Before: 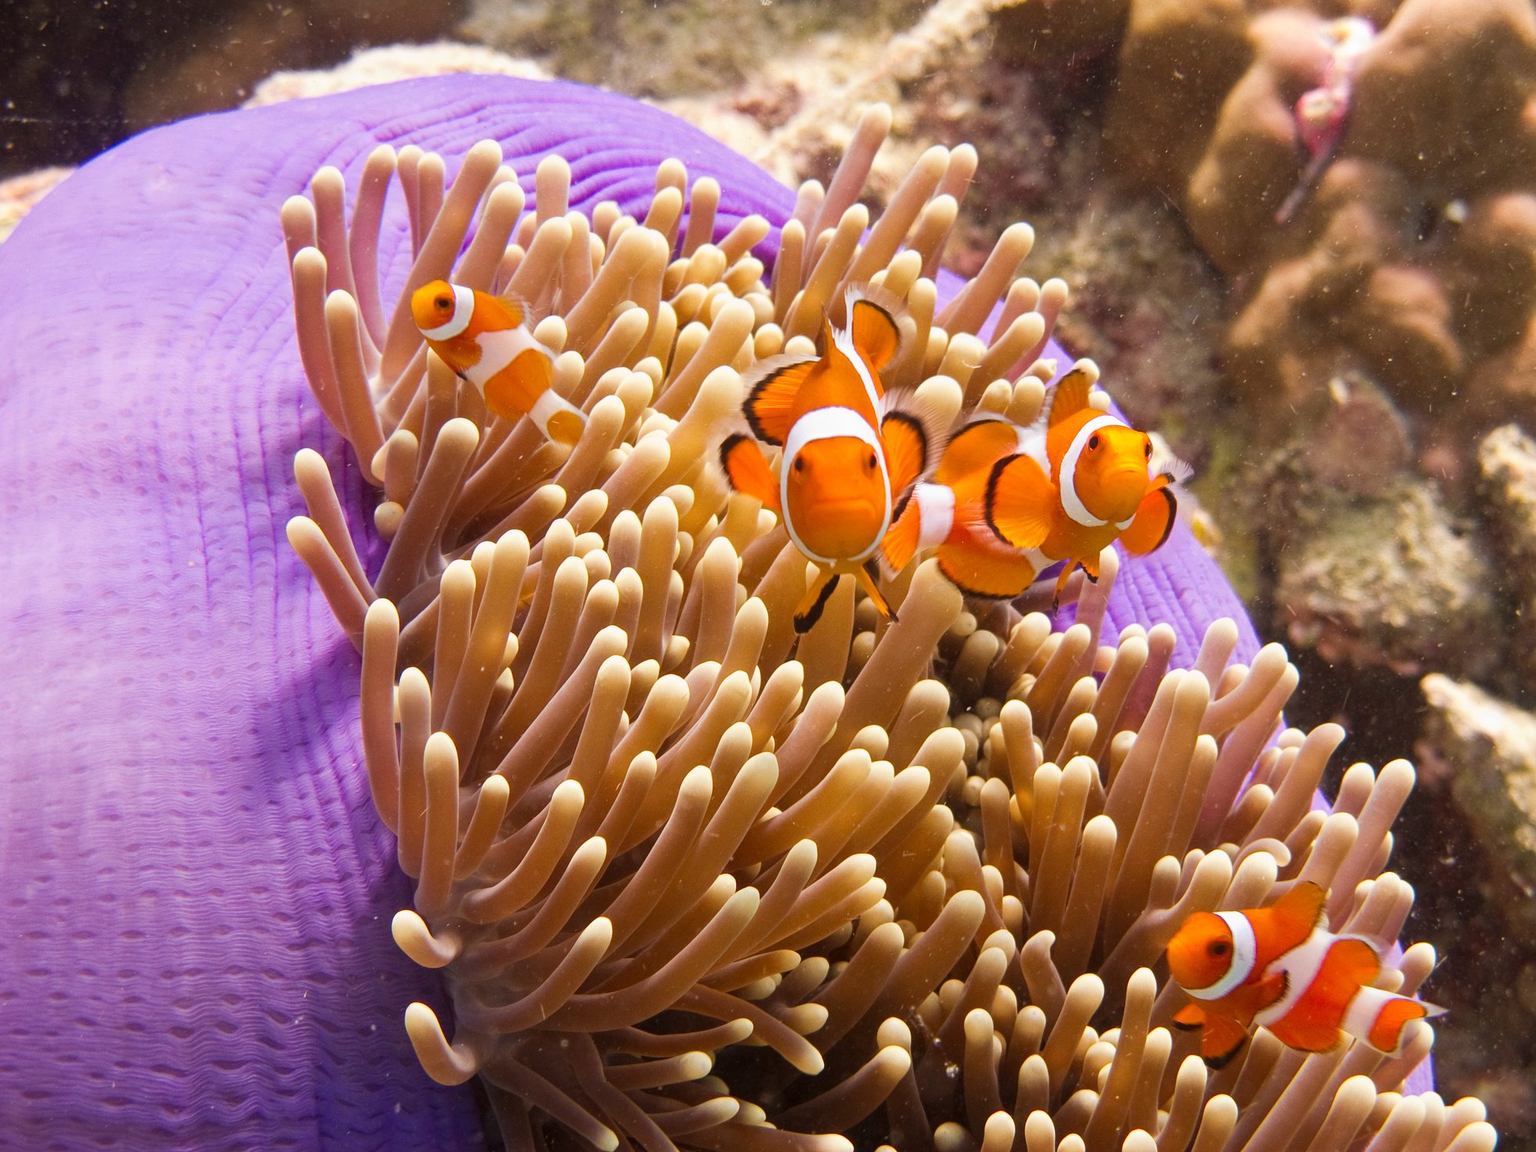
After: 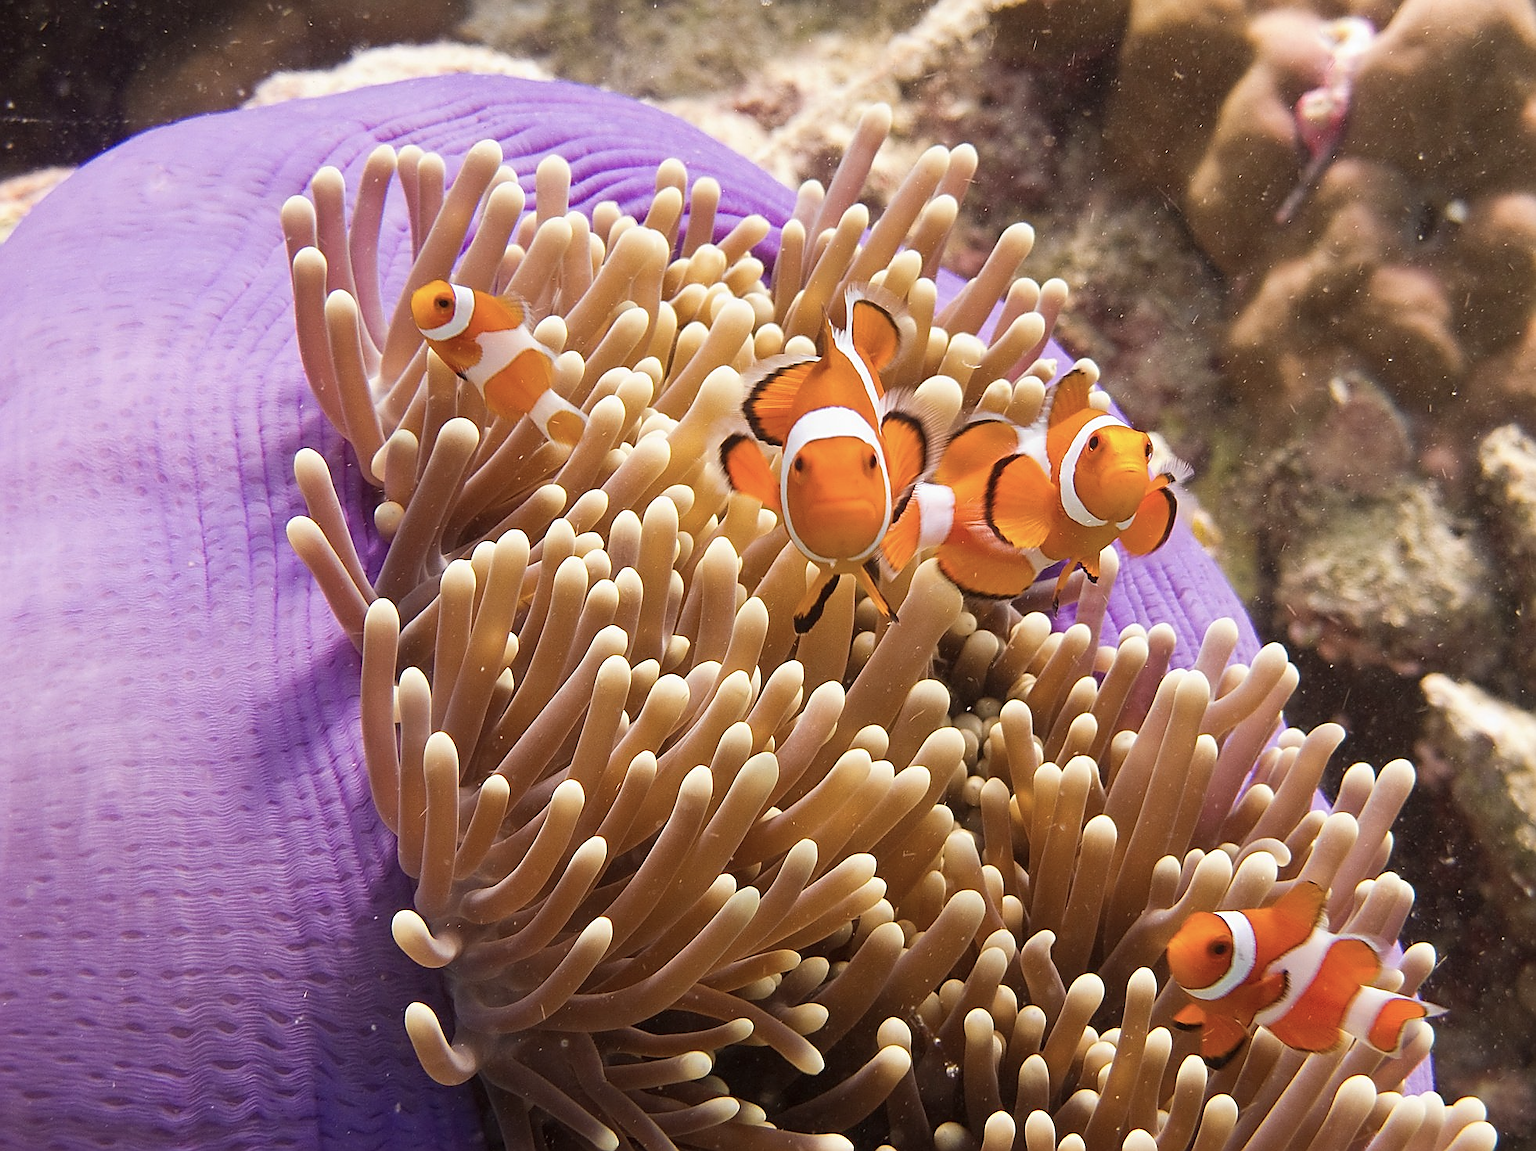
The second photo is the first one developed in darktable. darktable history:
color correction: saturation 0.8
vibrance: vibrance 20%
sharpen: radius 1.4, amount 1.25, threshold 0.7
color balance rgb: linear chroma grading › global chroma 1.5%, linear chroma grading › mid-tones -1%, perceptual saturation grading › global saturation -3%, perceptual saturation grading › shadows -2%
